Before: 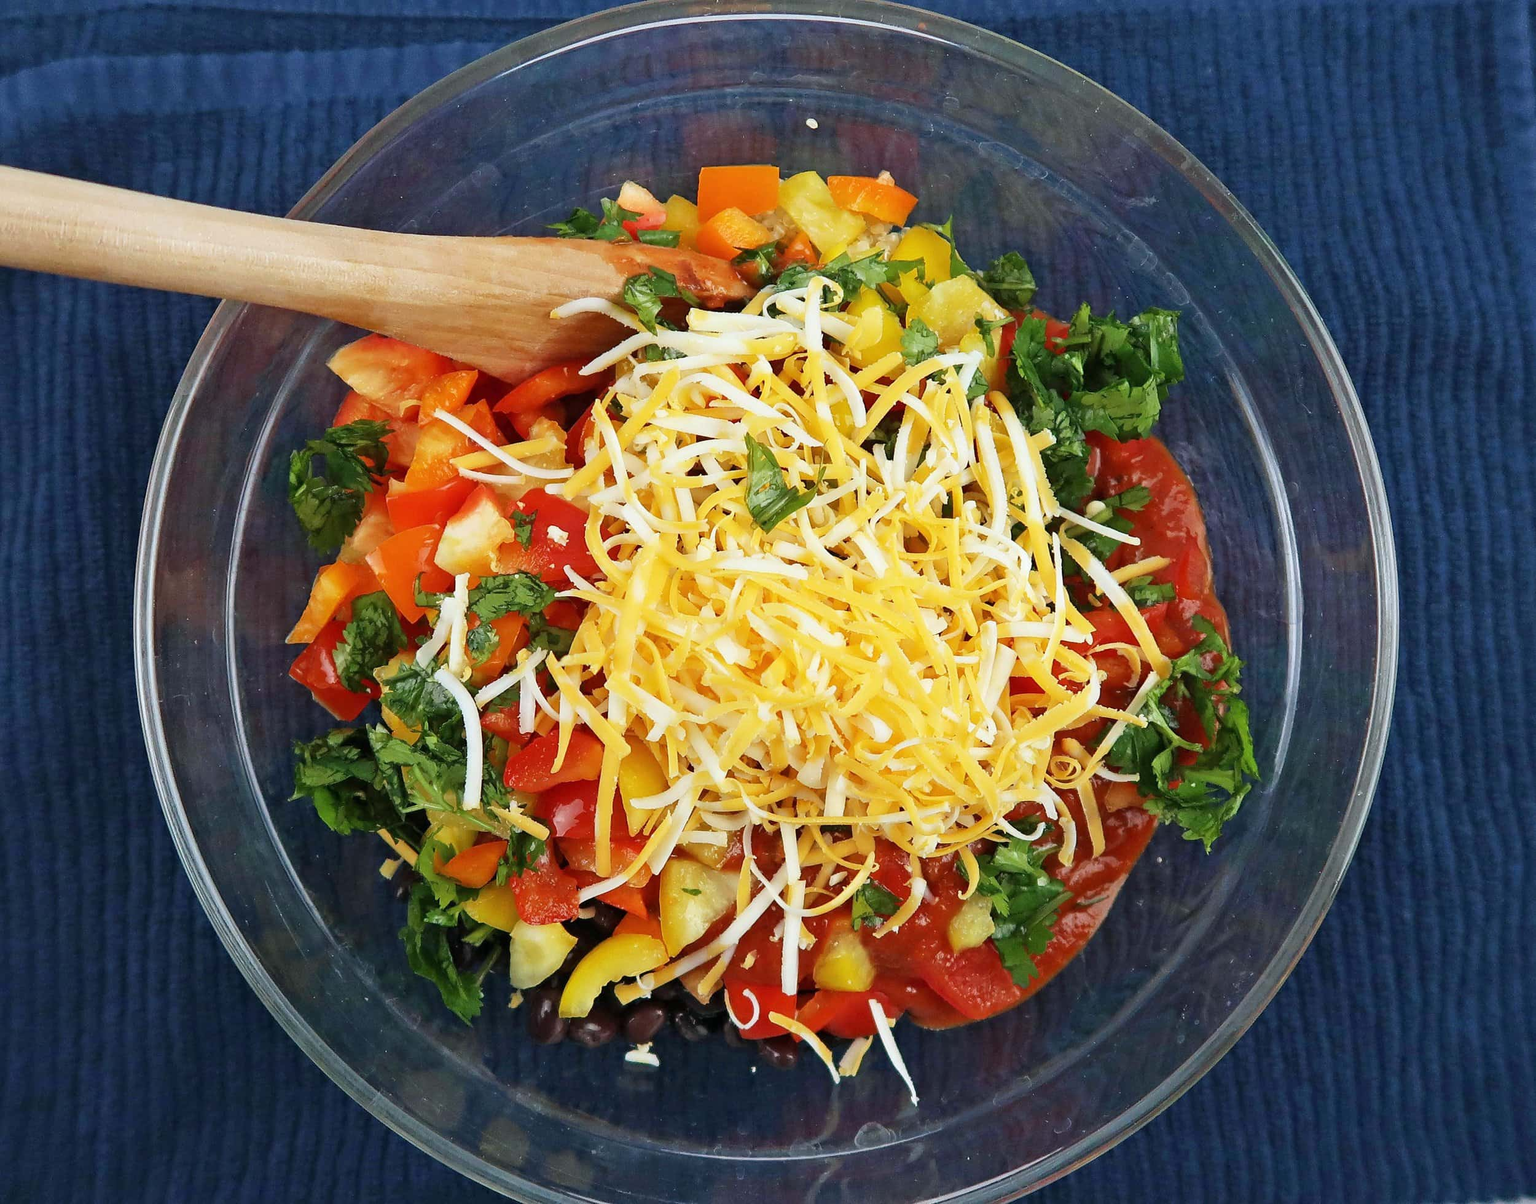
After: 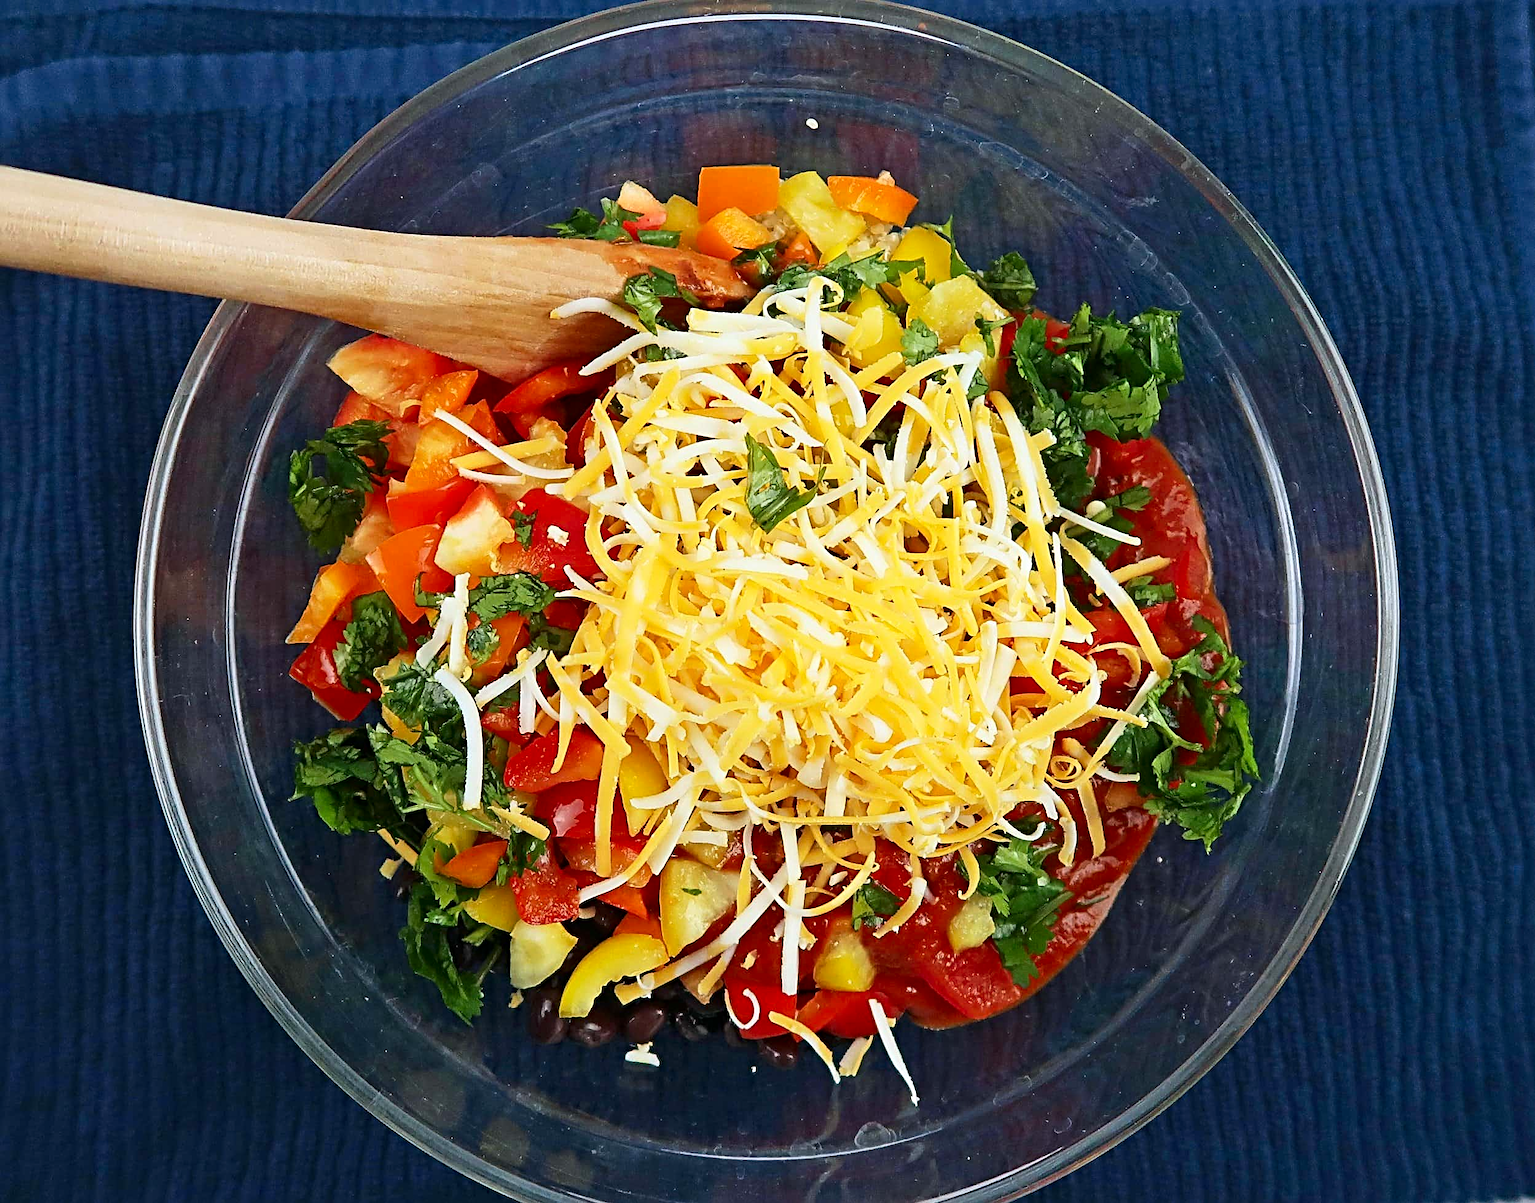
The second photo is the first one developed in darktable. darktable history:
contrast brightness saturation: contrast 0.152, brightness -0.013, saturation 0.097
sharpen: radius 3.954
